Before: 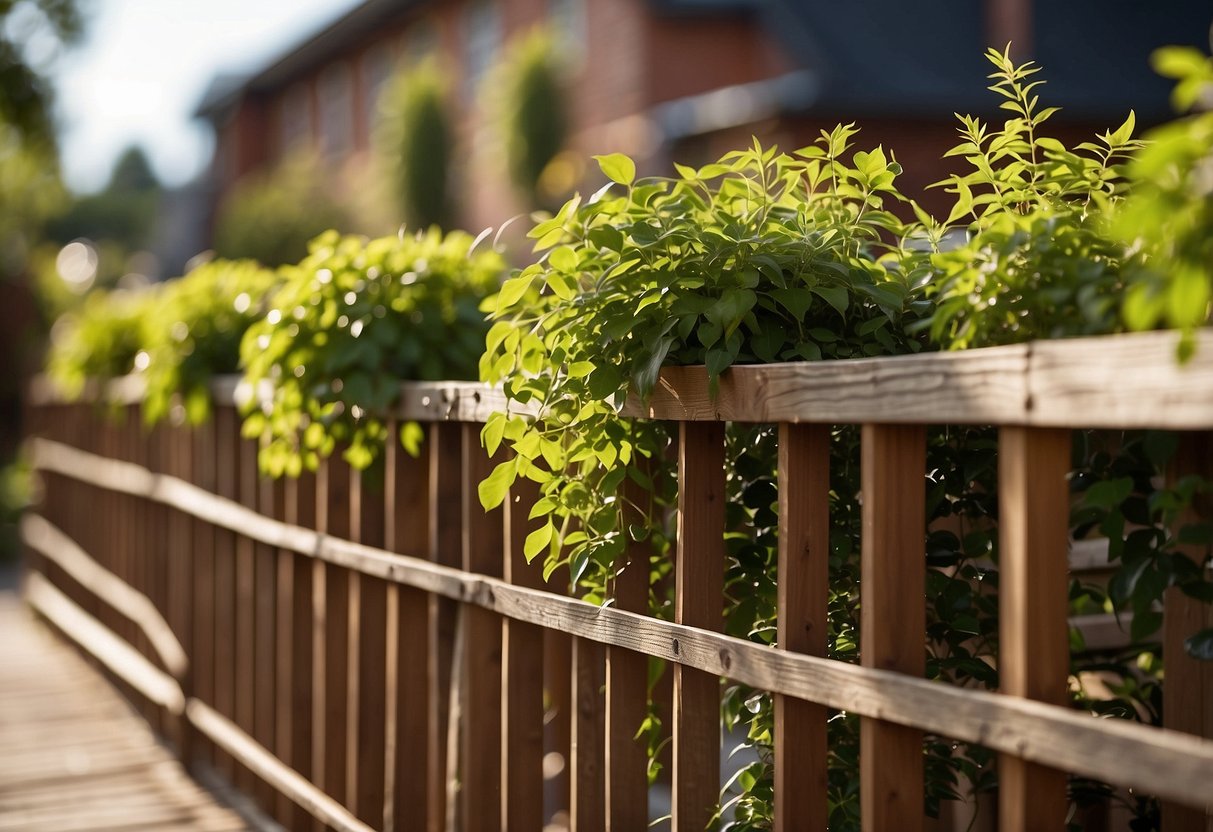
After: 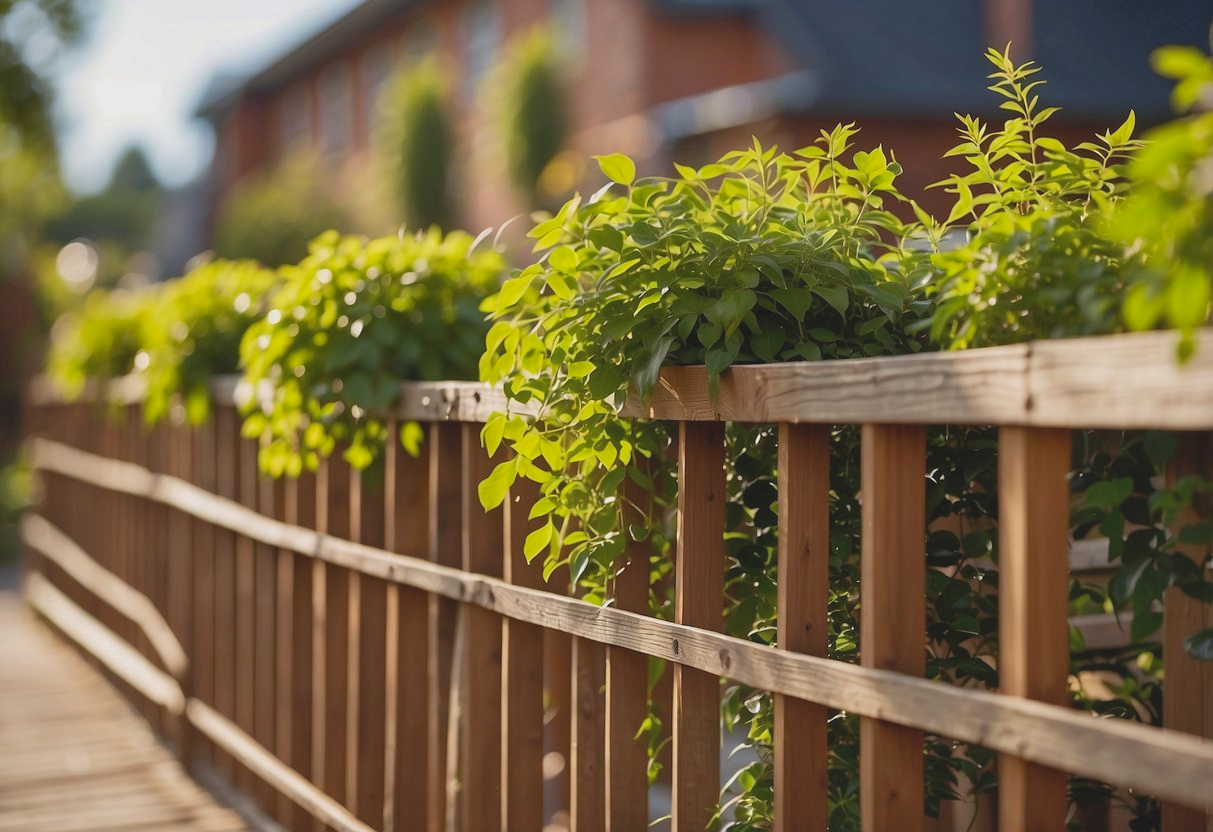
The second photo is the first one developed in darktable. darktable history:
contrast brightness saturation: contrast -0.091, brightness 0.048, saturation 0.075
levels: black 0.057%
shadows and highlights: on, module defaults
